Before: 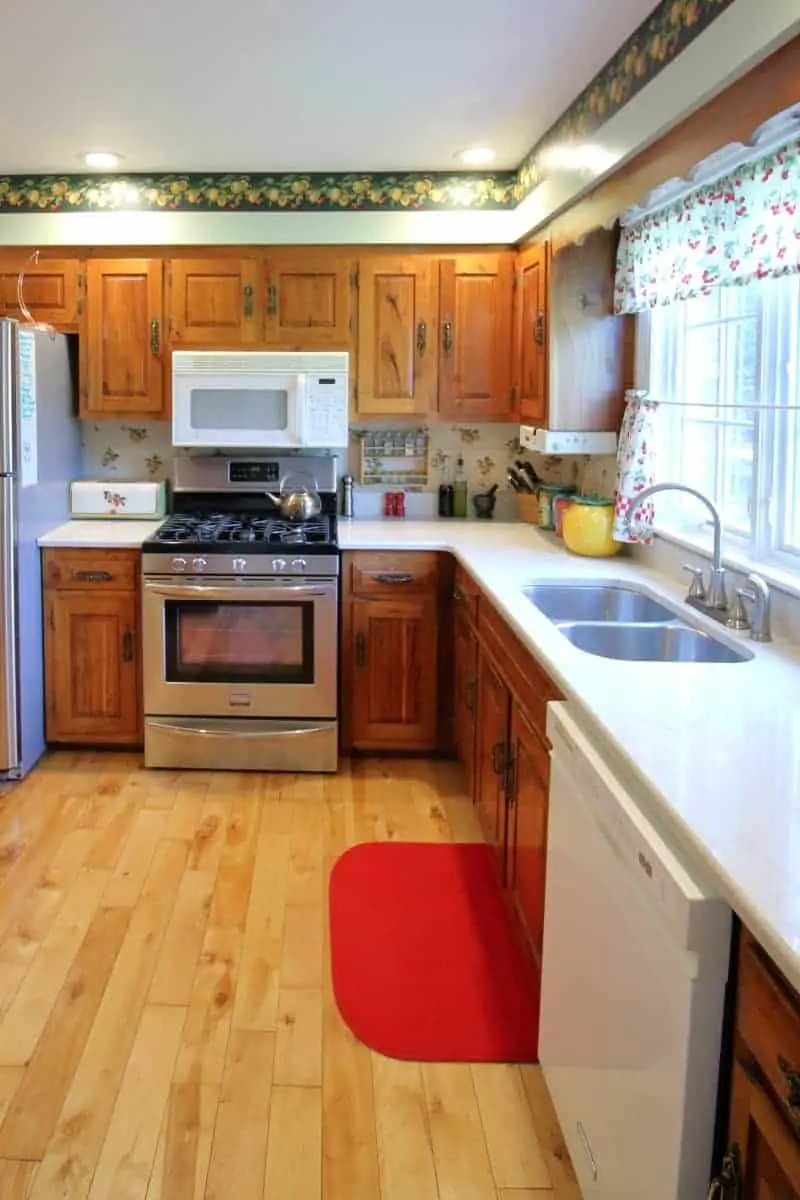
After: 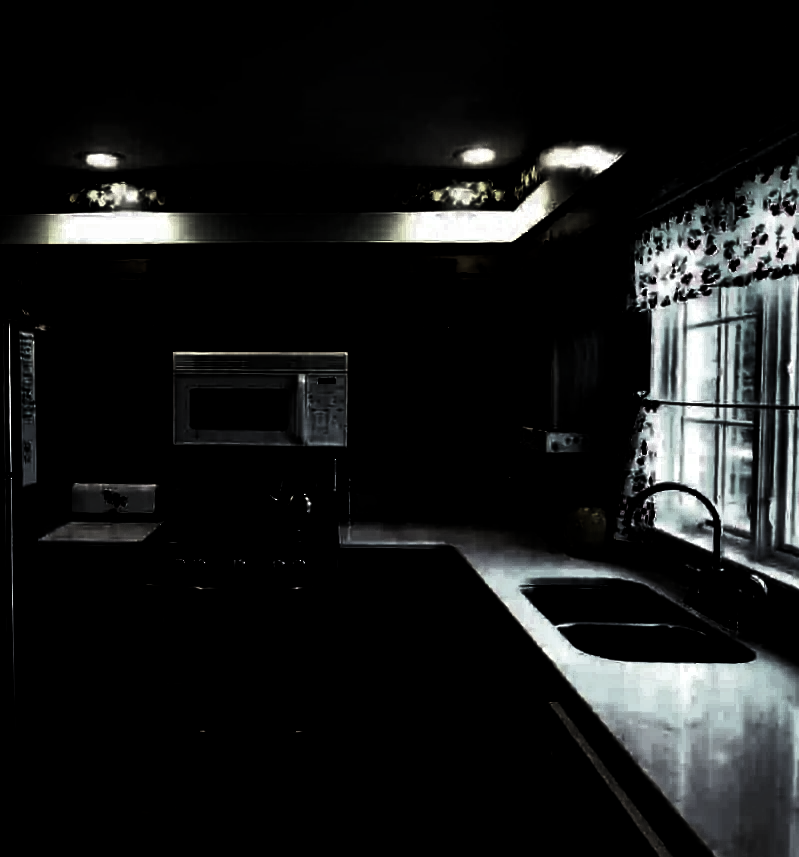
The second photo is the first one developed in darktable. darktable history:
velvia: strength 6%
levels: levels [0.721, 0.937, 0.997]
crop: bottom 28.576%
